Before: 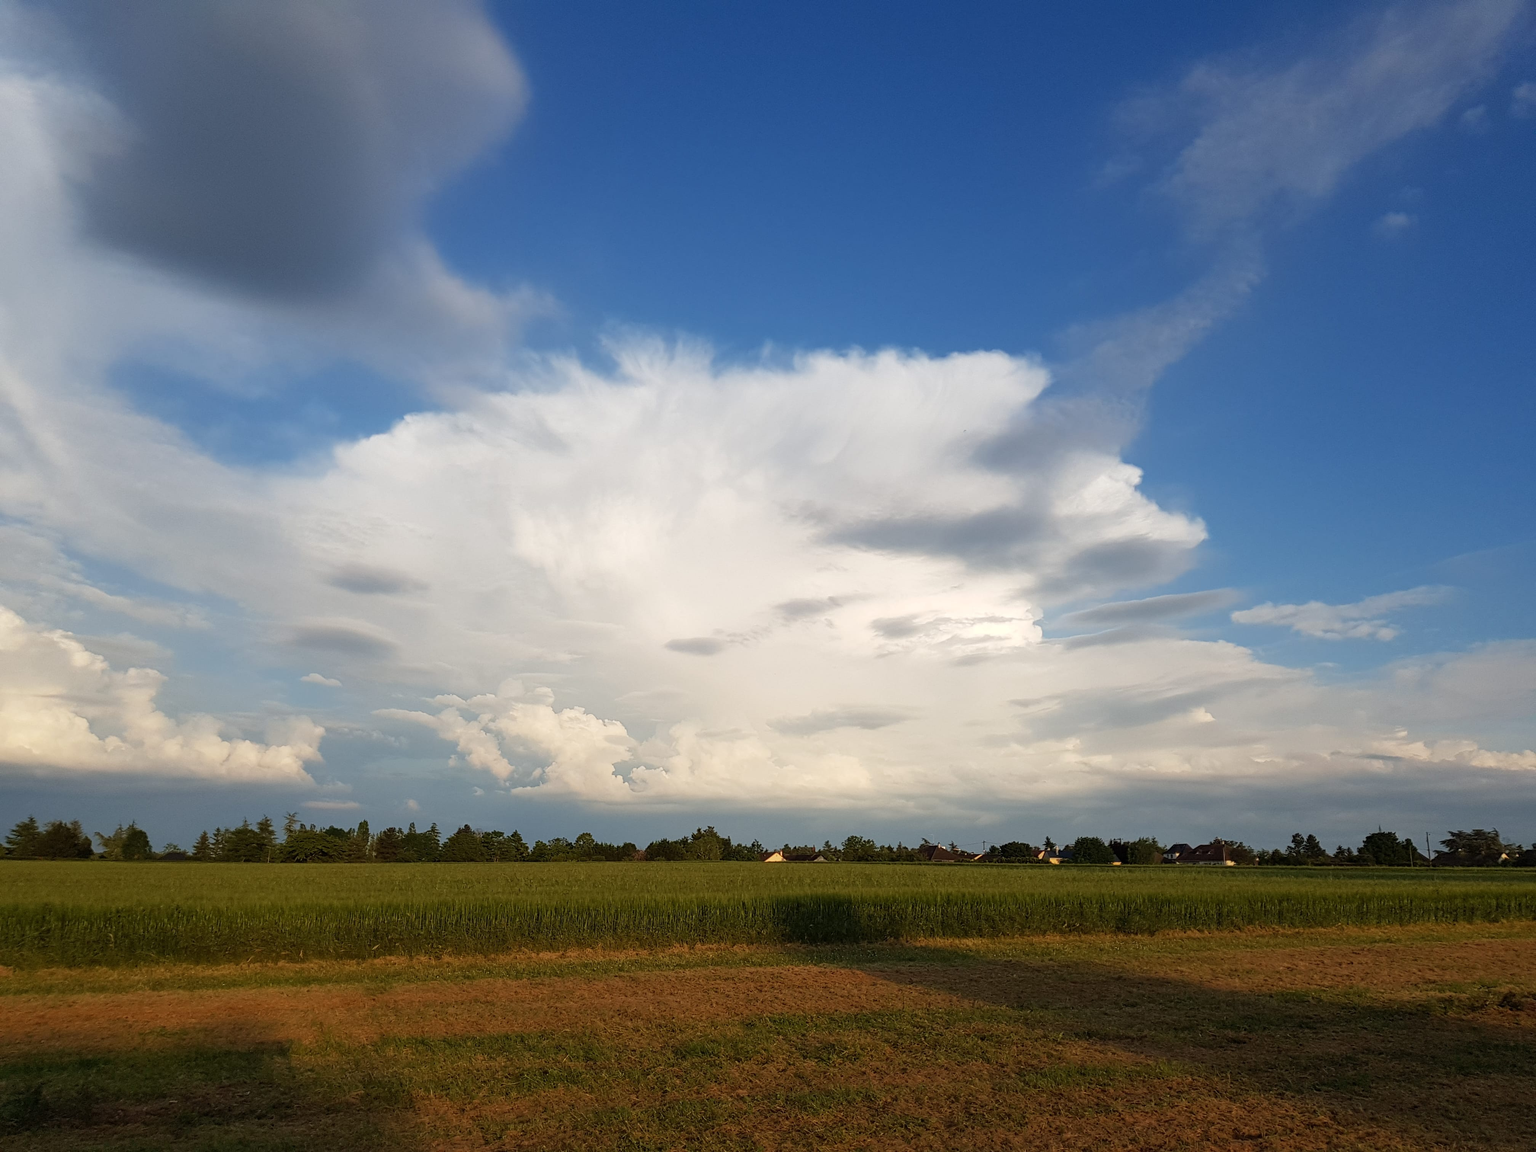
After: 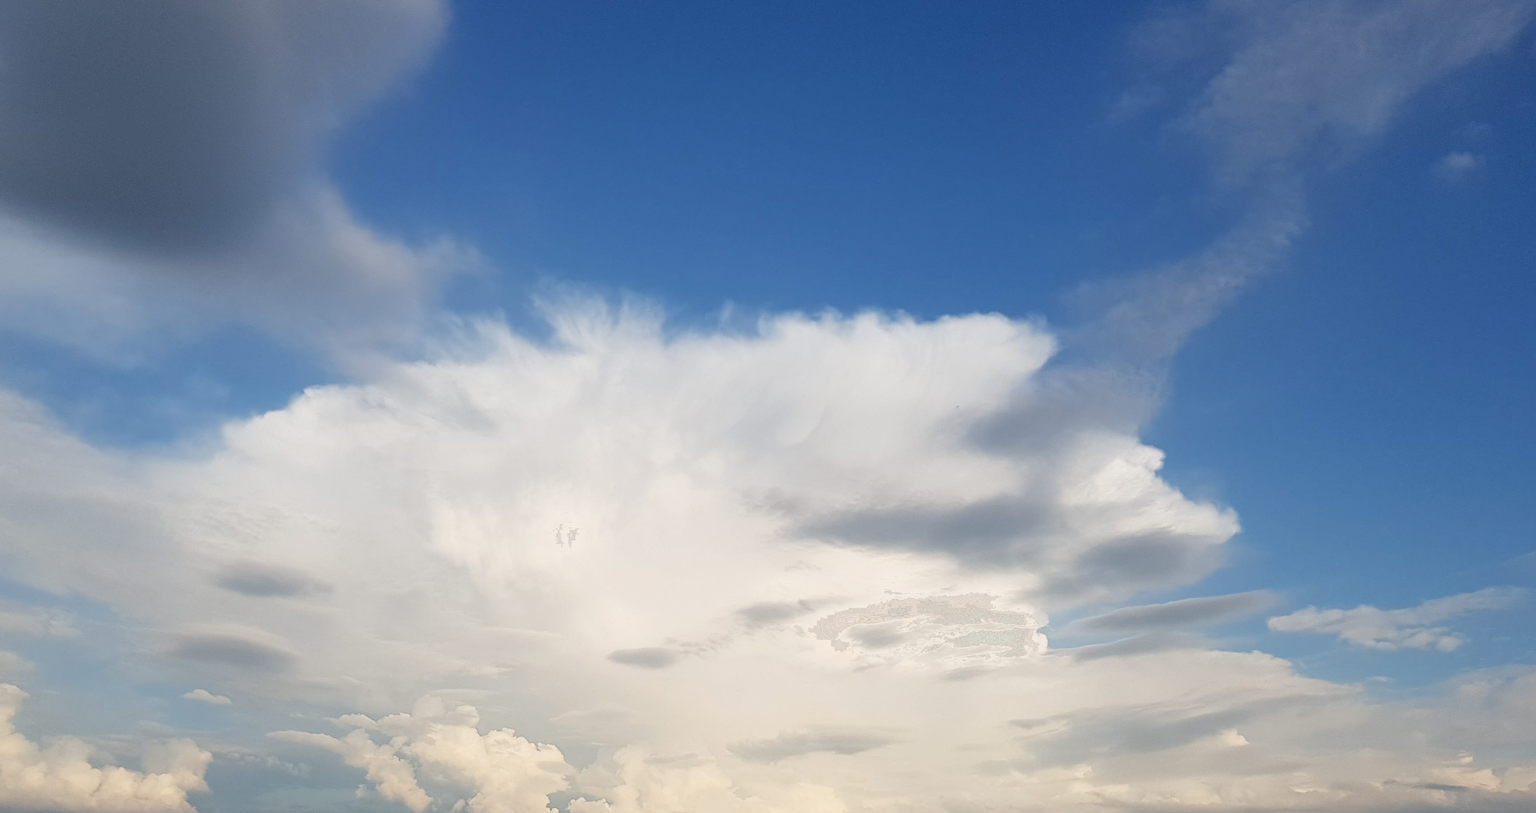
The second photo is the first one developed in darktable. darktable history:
crop and rotate: left 9.345%, top 7.157%, right 4.813%, bottom 32.247%
filmic rgb: middle gray luminance 18.39%, black relative exposure -11.47 EV, white relative exposure 2.53 EV, target black luminance 0%, hardness 8.46, latitude 98.27%, contrast 1.082, shadows ↔ highlights balance 0.706%
tone equalizer: mask exposure compensation -0.51 EV
